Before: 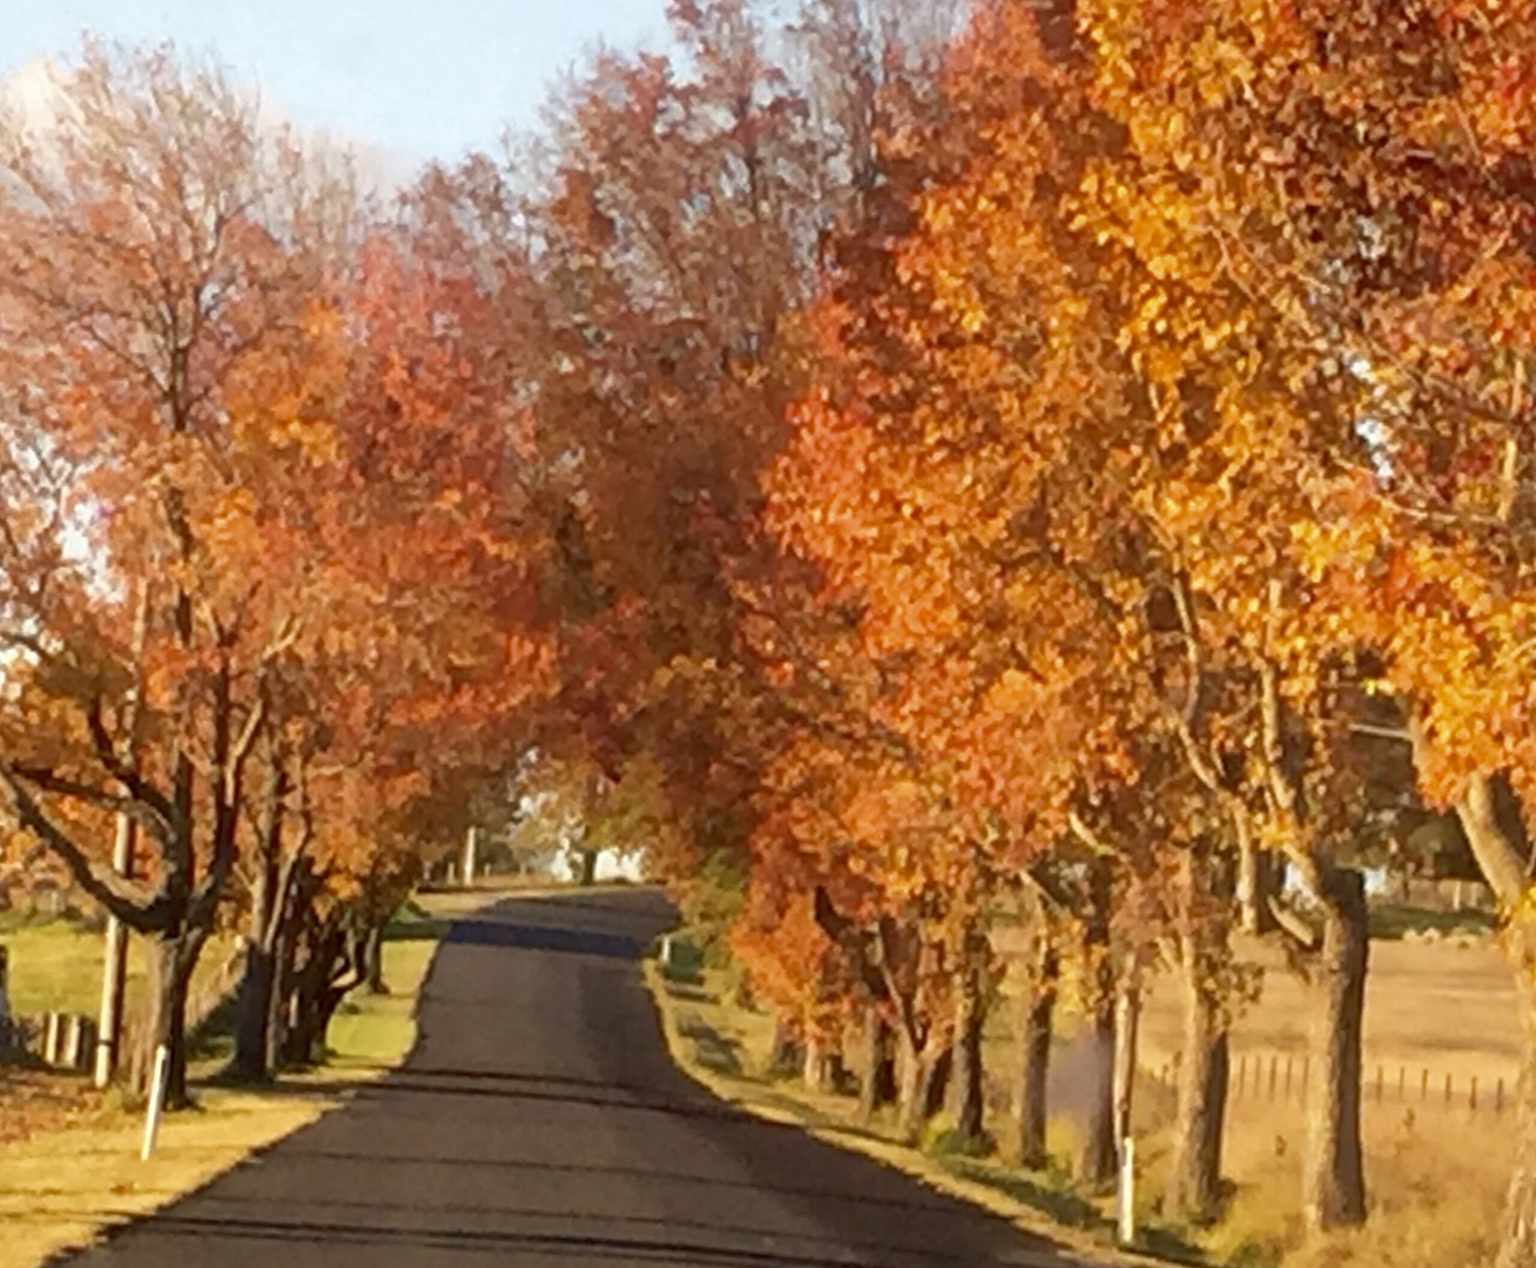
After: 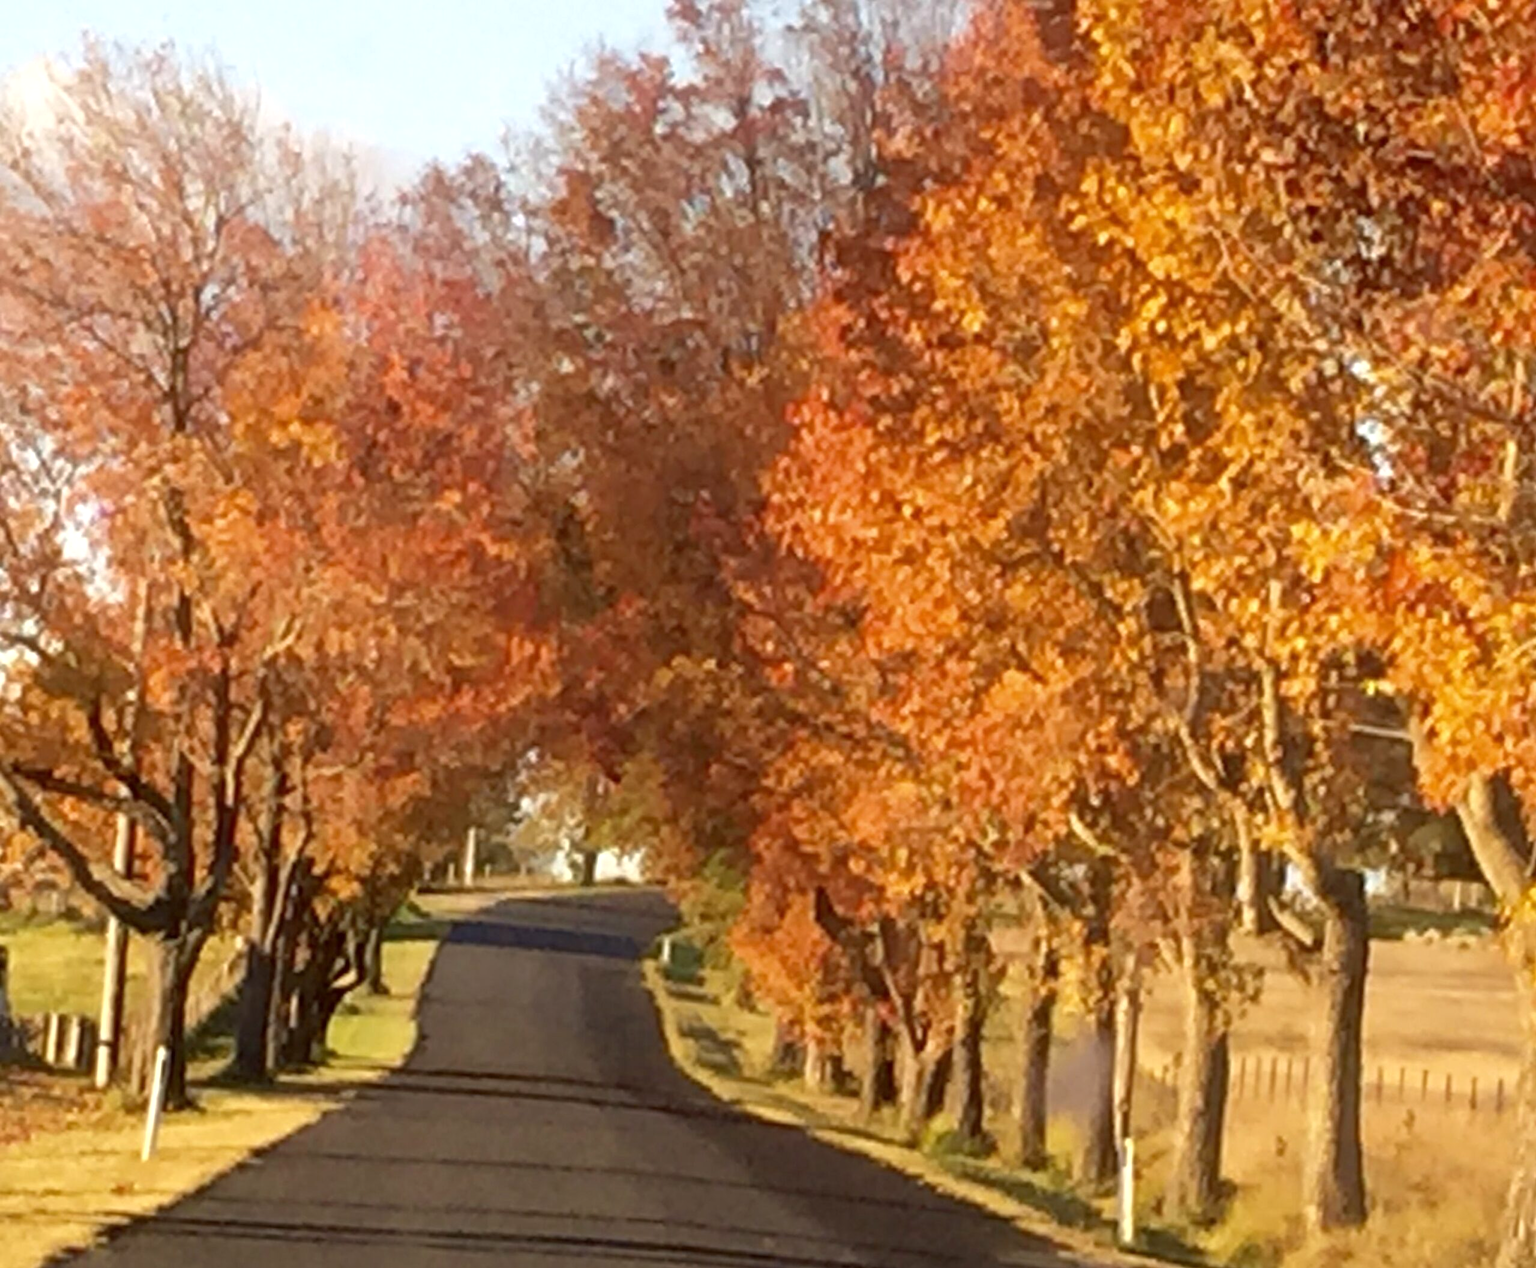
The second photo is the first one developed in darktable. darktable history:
exposure: exposure 0.194 EV, compensate exposure bias true, compensate highlight preservation false
